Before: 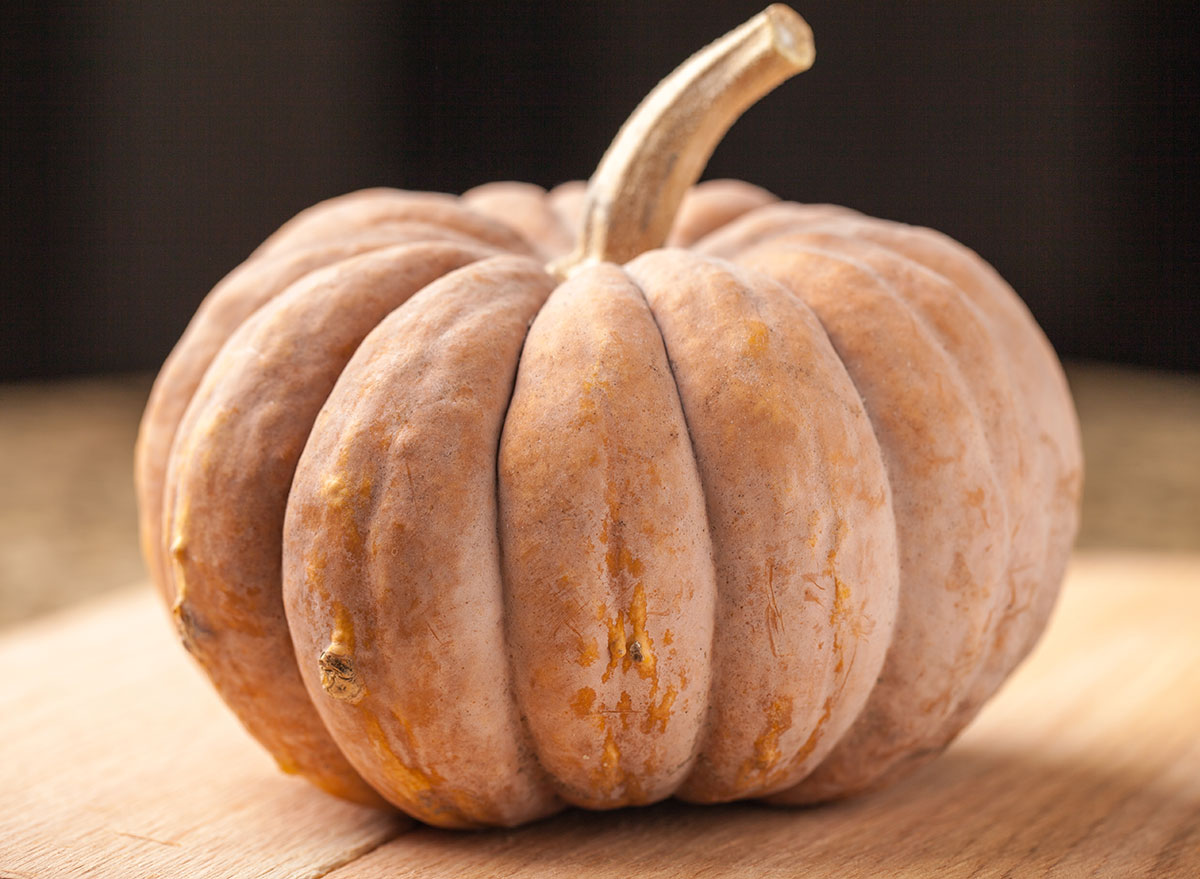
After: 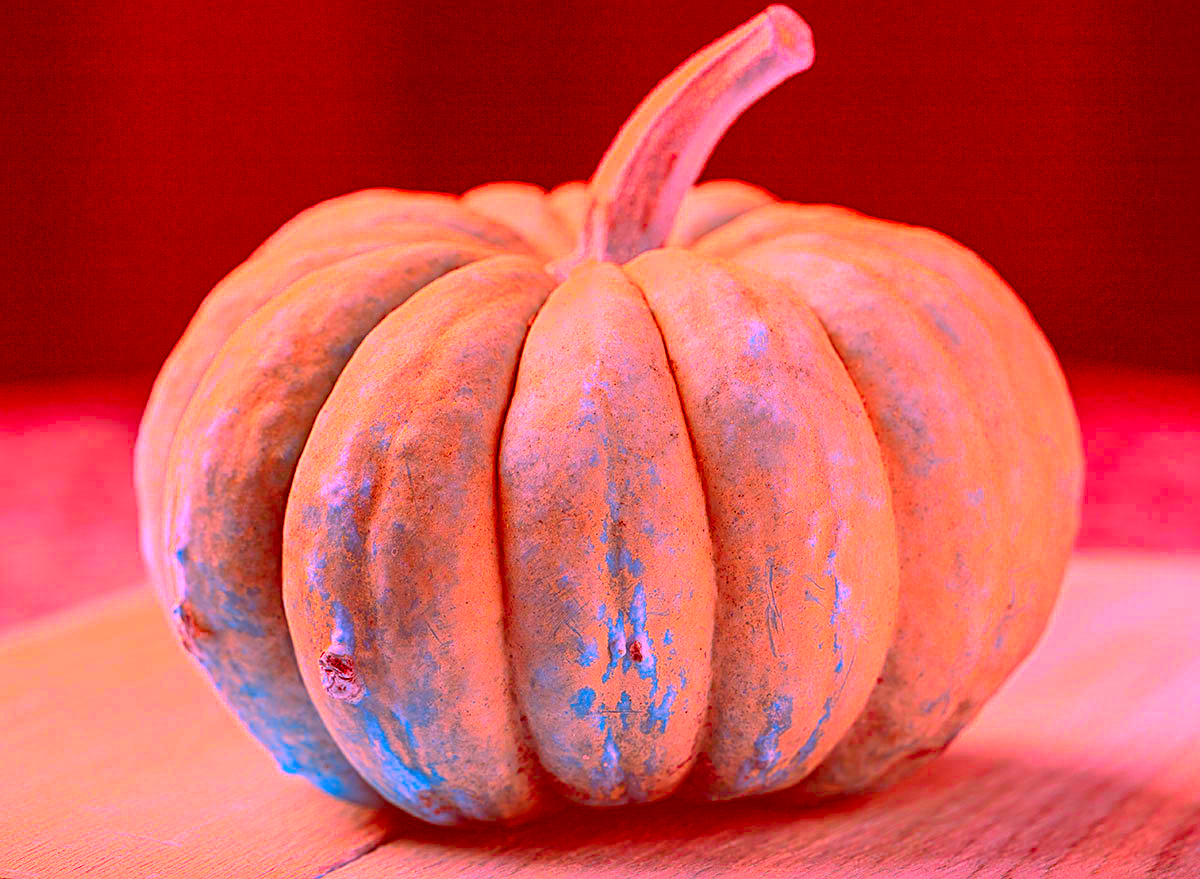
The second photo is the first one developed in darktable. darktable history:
color correction: highlights a* -39.43, highlights b* -39.38, shadows a* -39.93, shadows b* -39.72, saturation -2.95
exposure: exposure 0.299 EV, compensate exposure bias true, compensate highlight preservation false
local contrast: highlights 106%, shadows 102%, detail 120%, midtone range 0.2
sharpen: radius 2.751
